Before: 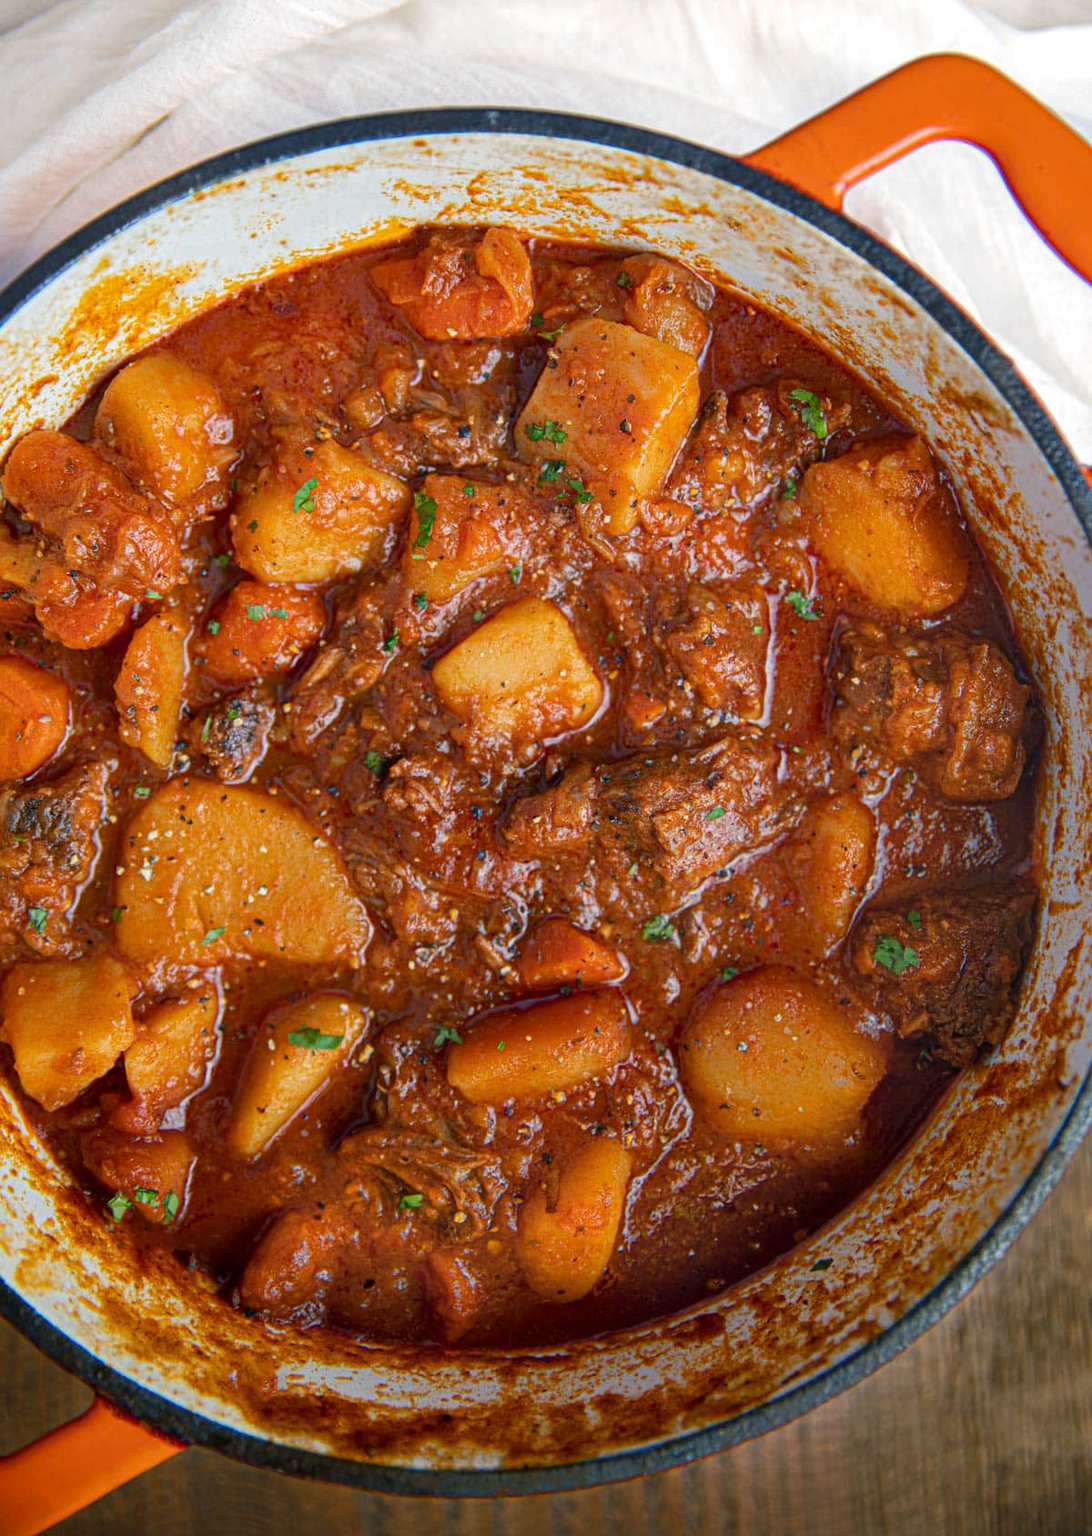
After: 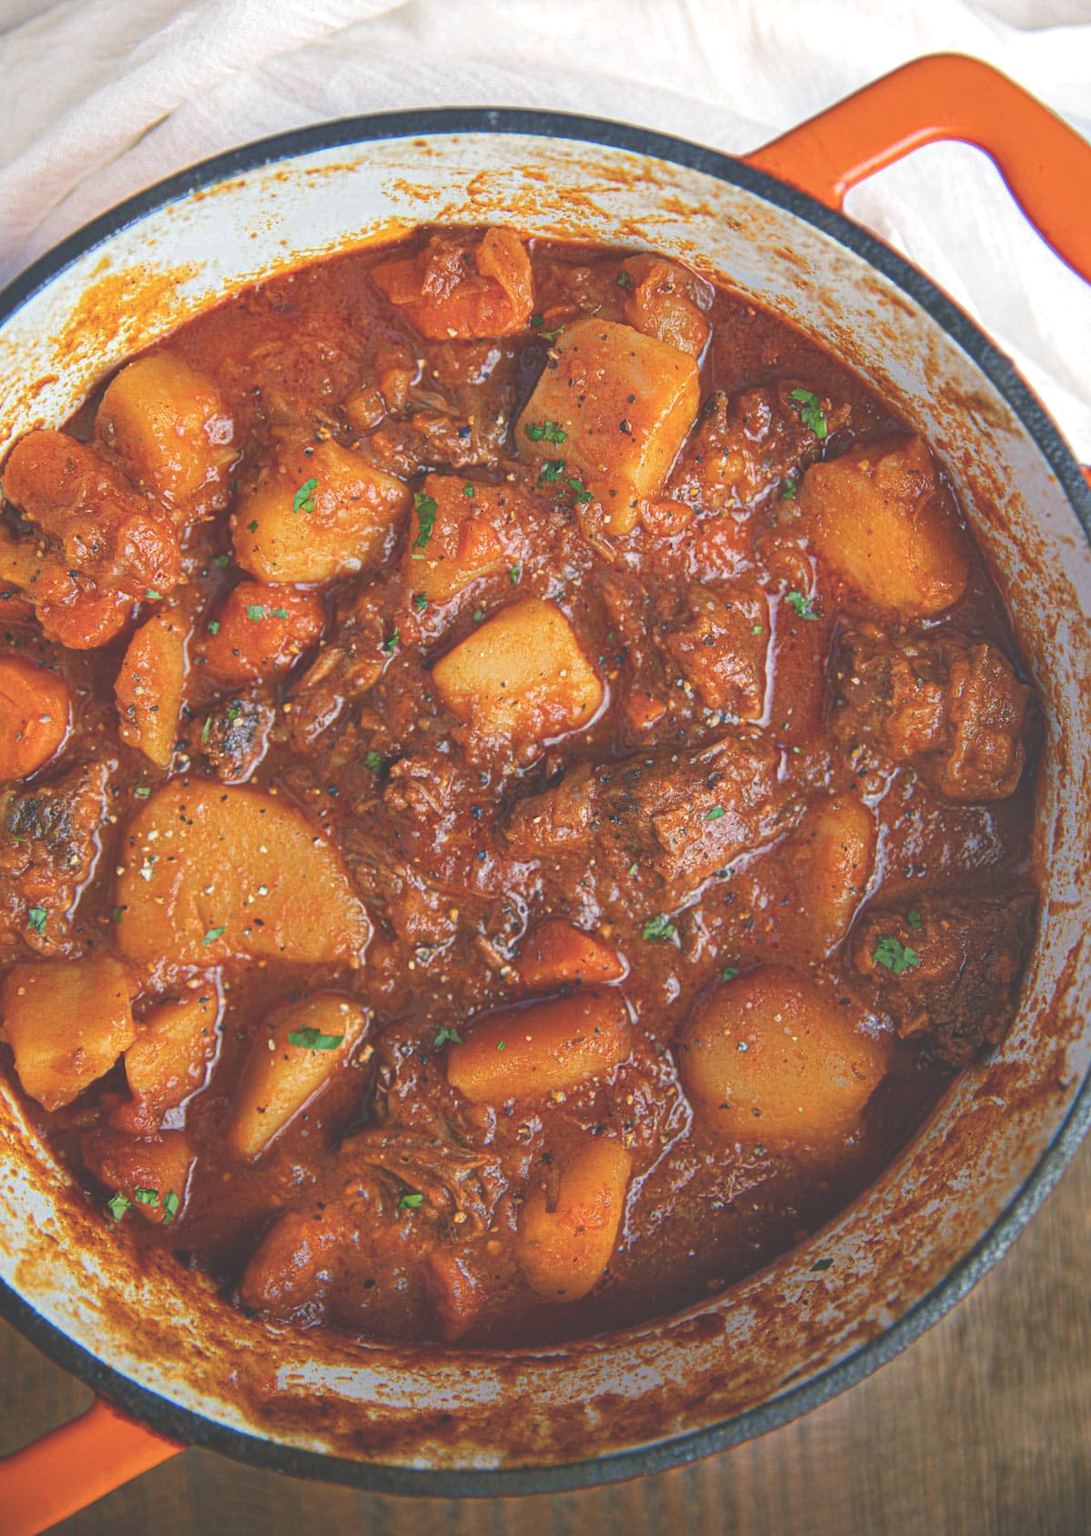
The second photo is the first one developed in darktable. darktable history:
exposure: black level correction -0.039, exposure 0.065 EV, compensate exposure bias true, compensate highlight preservation false
